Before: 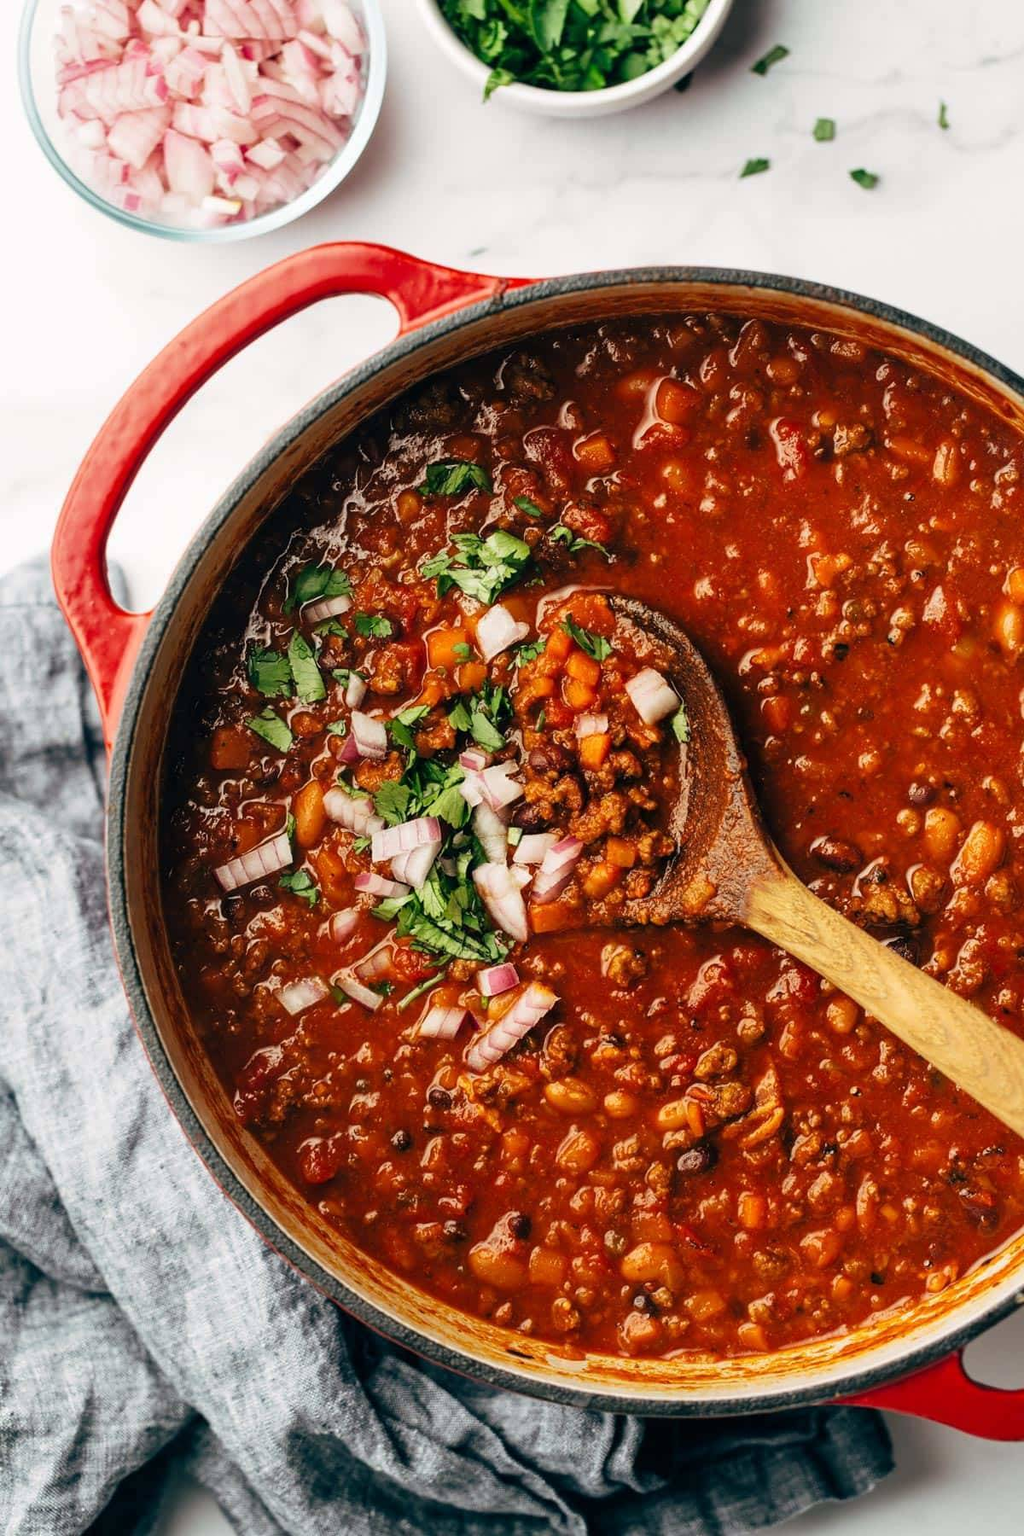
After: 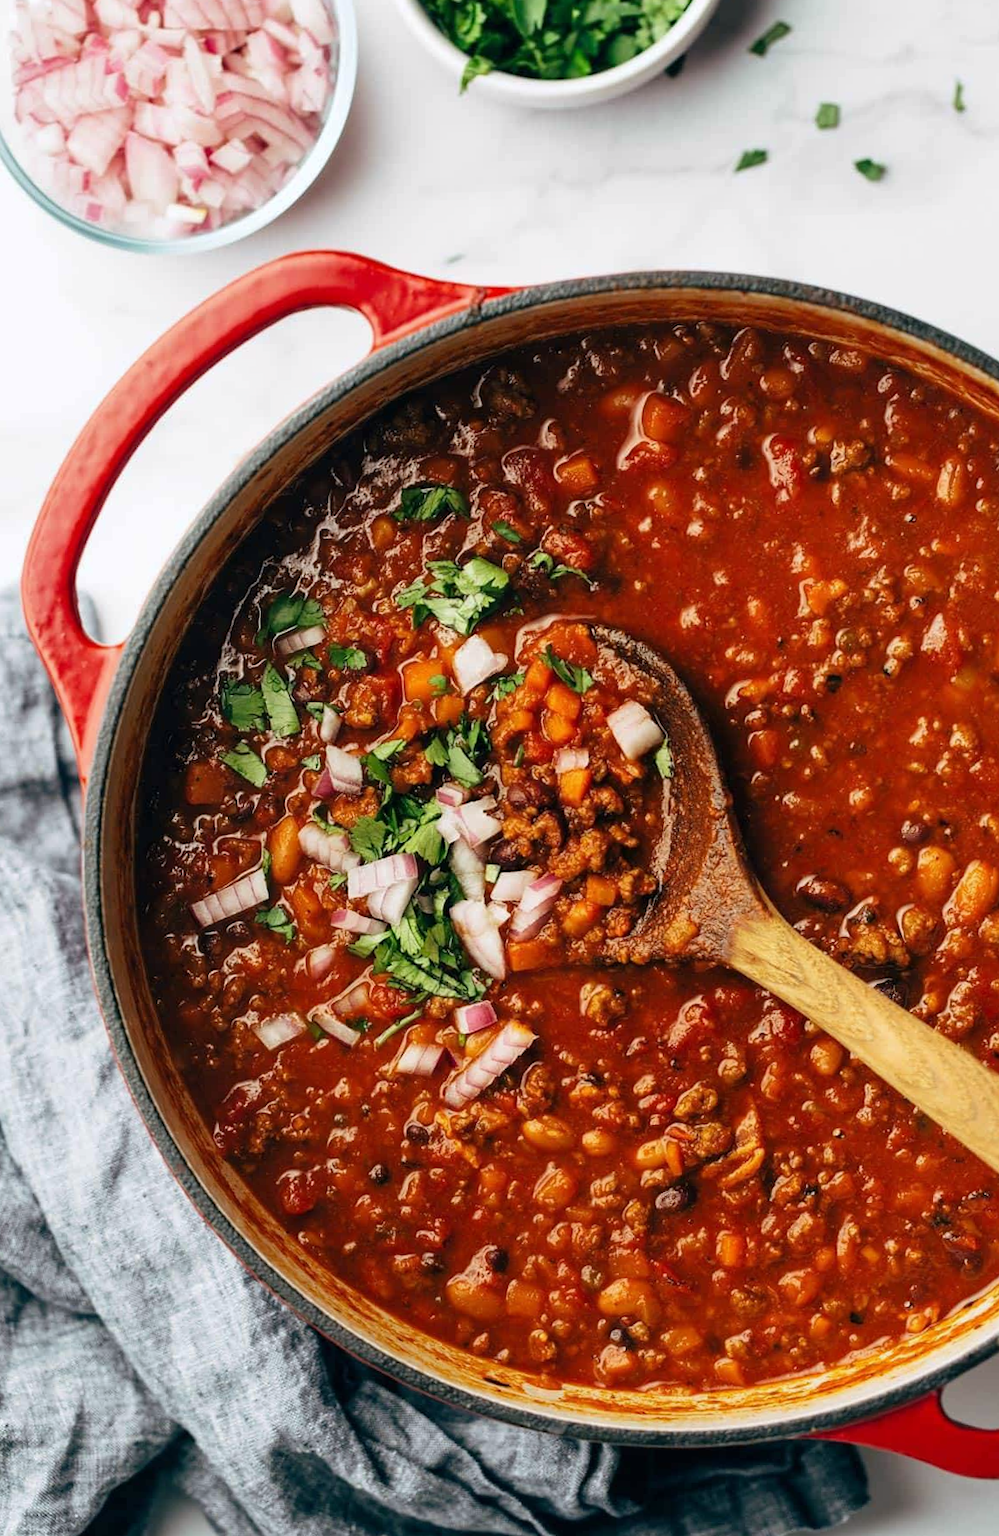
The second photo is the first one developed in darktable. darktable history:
rotate and perspective: rotation 0.074°, lens shift (vertical) 0.096, lens shift (horizontal) -0.041, crop left 0.043, crop right 0.952, crop top 0.024, crop bottom 0.979
white balance: red 0.982, blue 1.018
